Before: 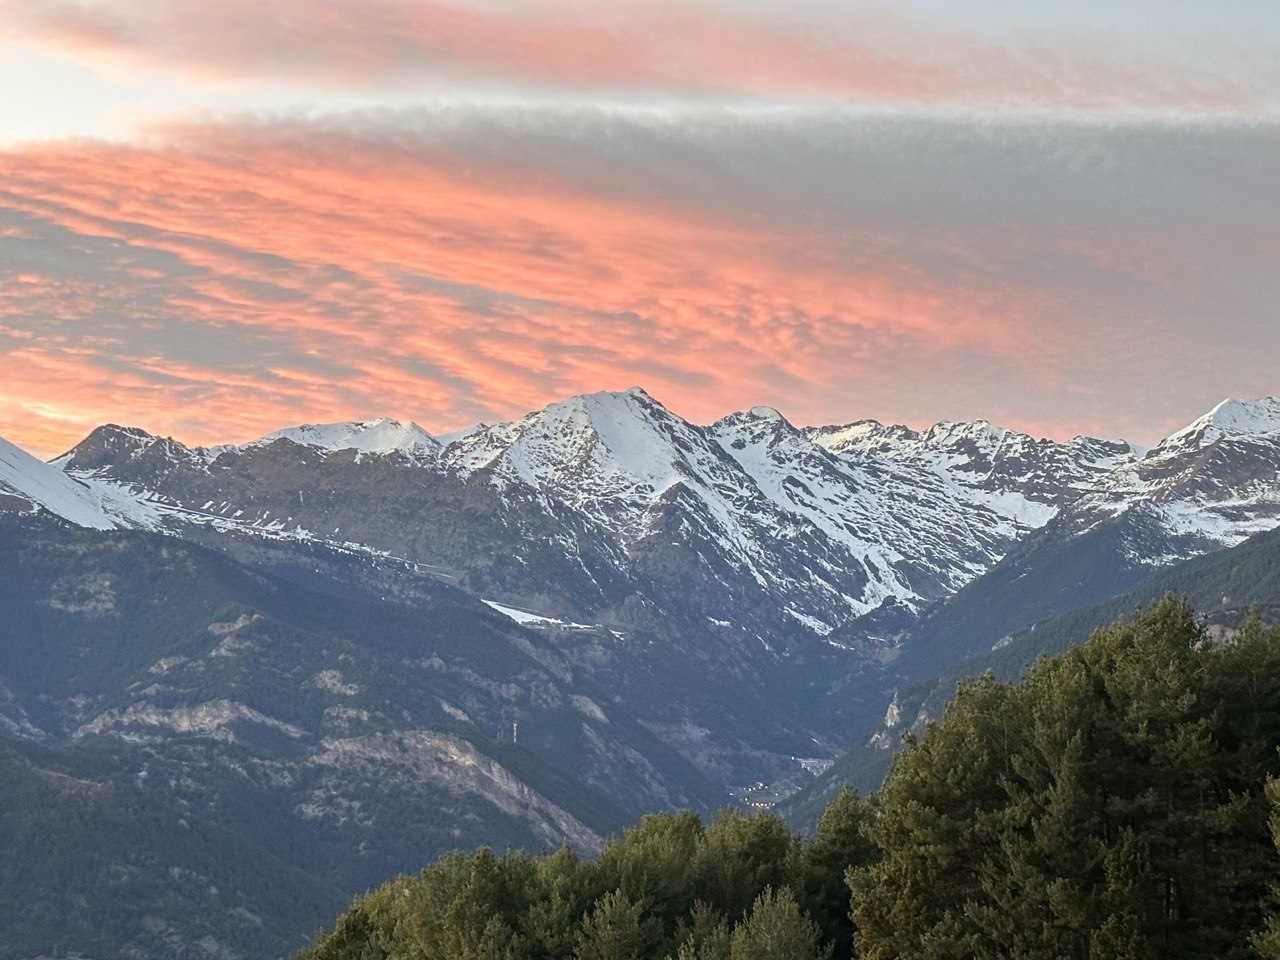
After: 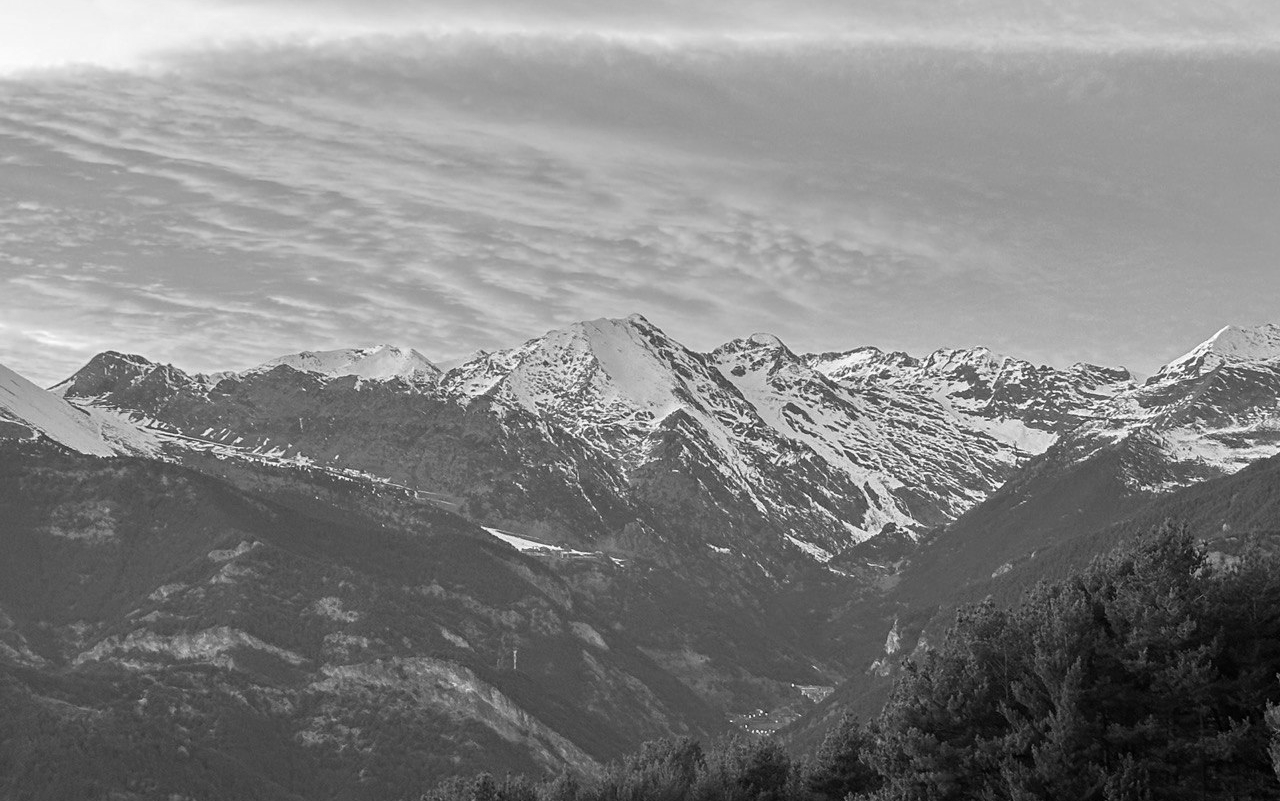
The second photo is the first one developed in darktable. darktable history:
monochrome: a -71.75, b 75.82
crop: top 7.625%, bottom 8.027%
exposure: exposure 0.2 EV, compensate highlight preservation false
rgb levels: mode RGB, independent channels, levels [[0, 0.5, 1], [0, 0.521, 1], [0, 0.536, 1]]
